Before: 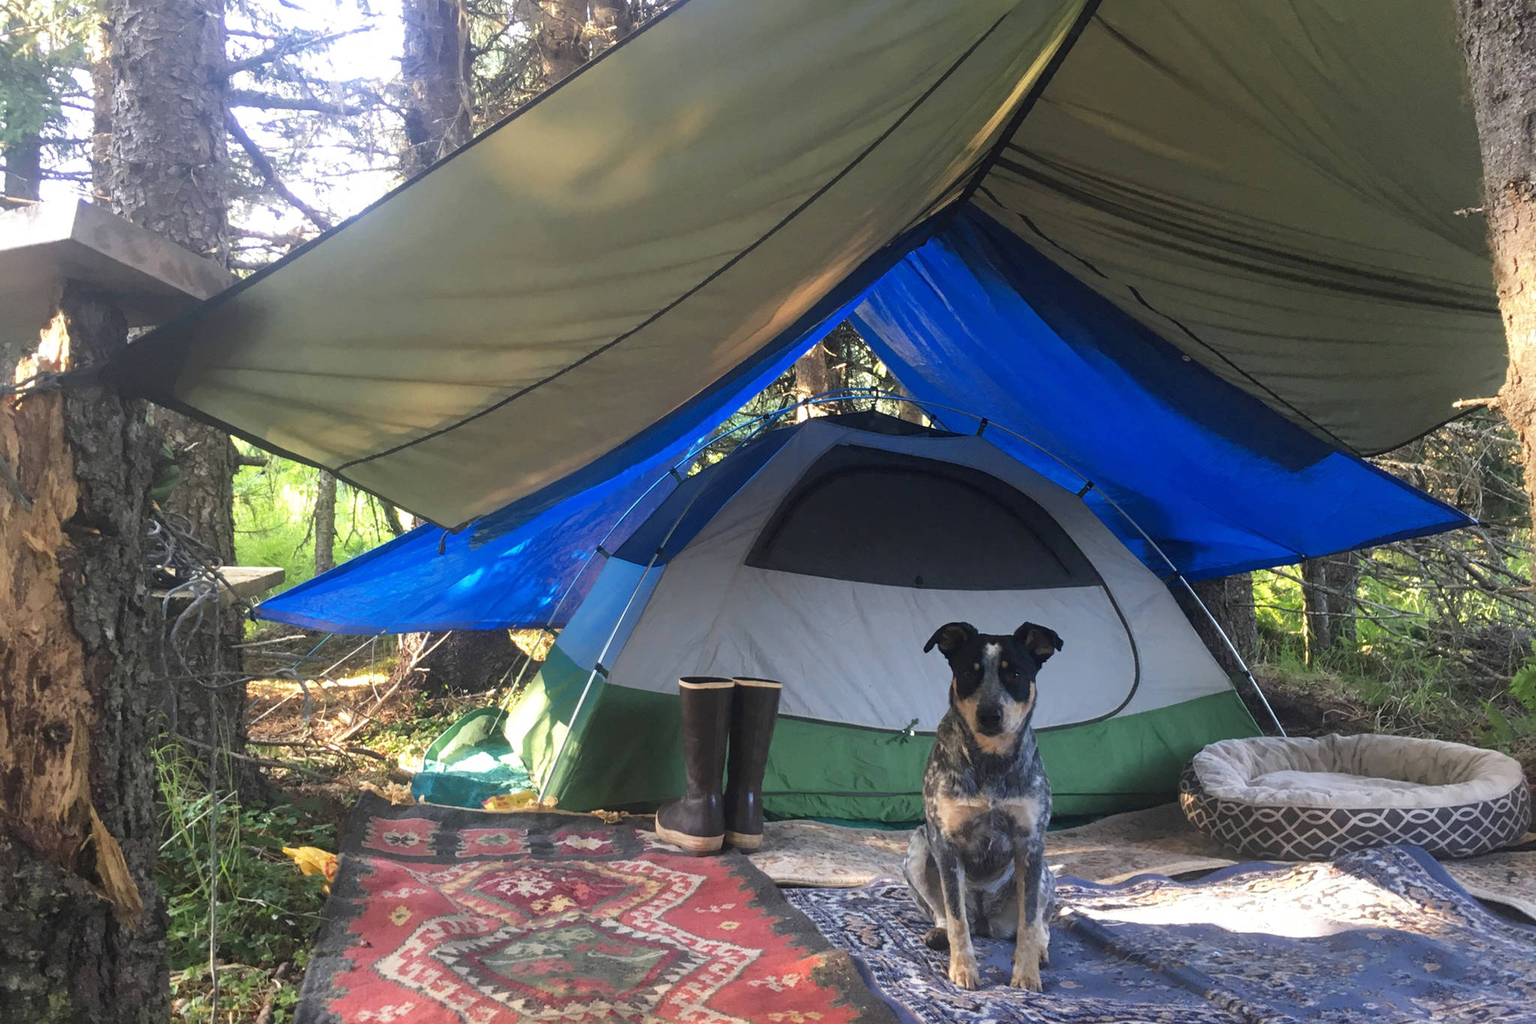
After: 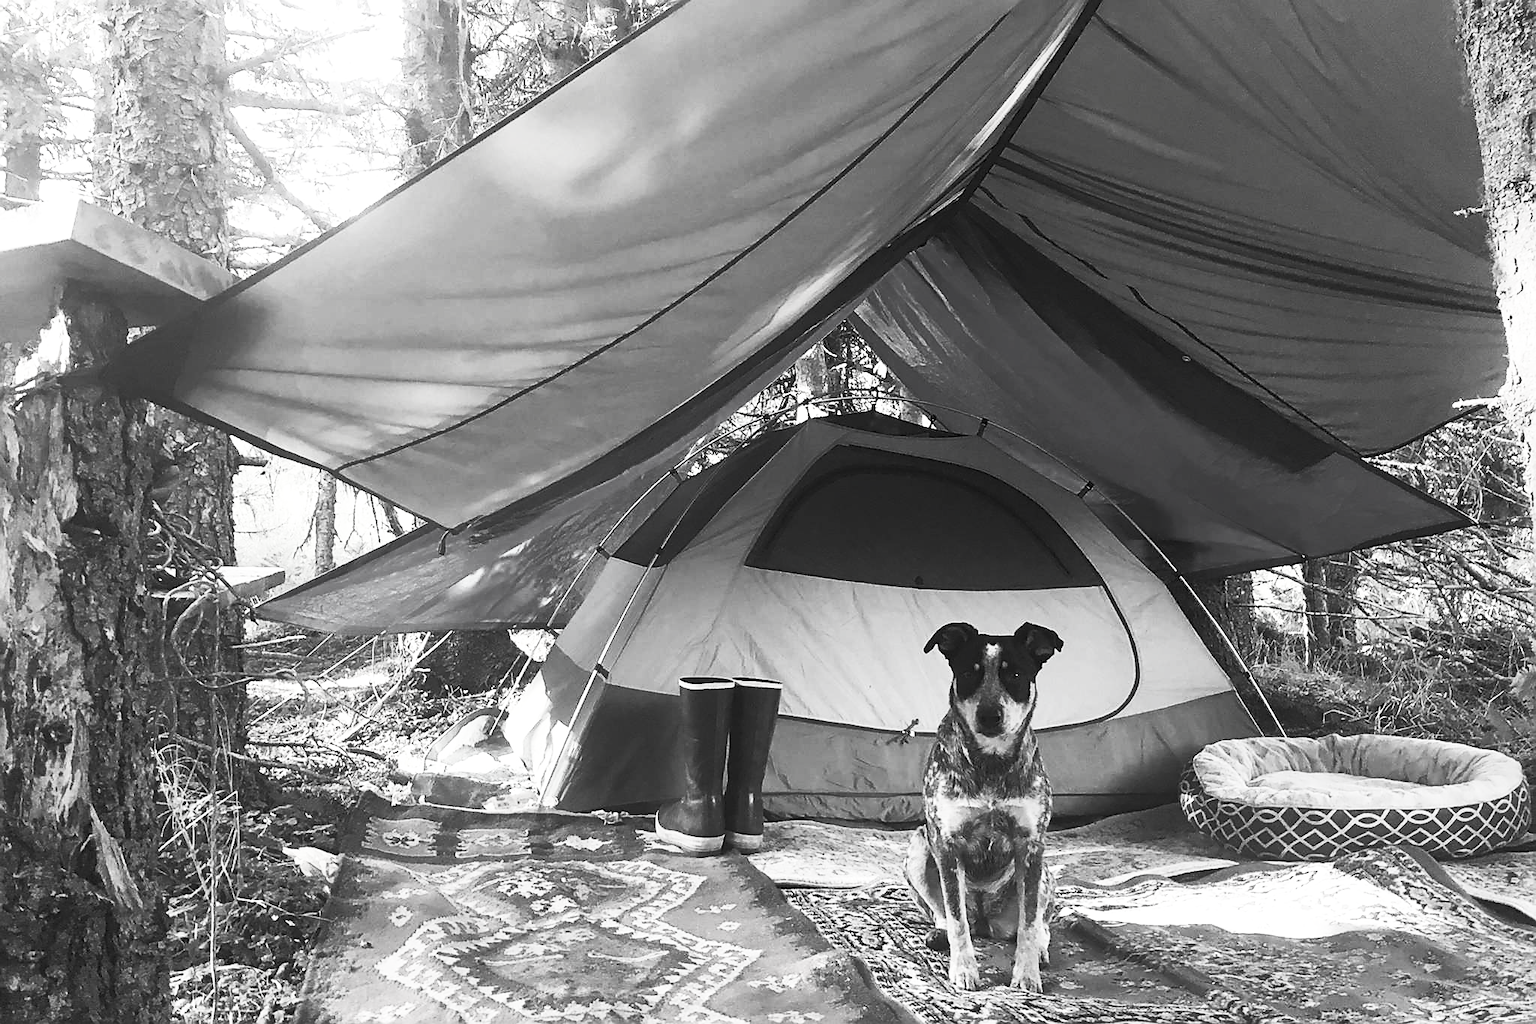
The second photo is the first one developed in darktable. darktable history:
tone equalizer: edges refinement/feathering 500, mask exposure compensation -1.57 EV, preserve details no
sharpen: radius 1.365, amount 1.253, threshold 0.816
contrast brightness saturation: contrast 0.537, brightness 0.477, saturation -0.988
